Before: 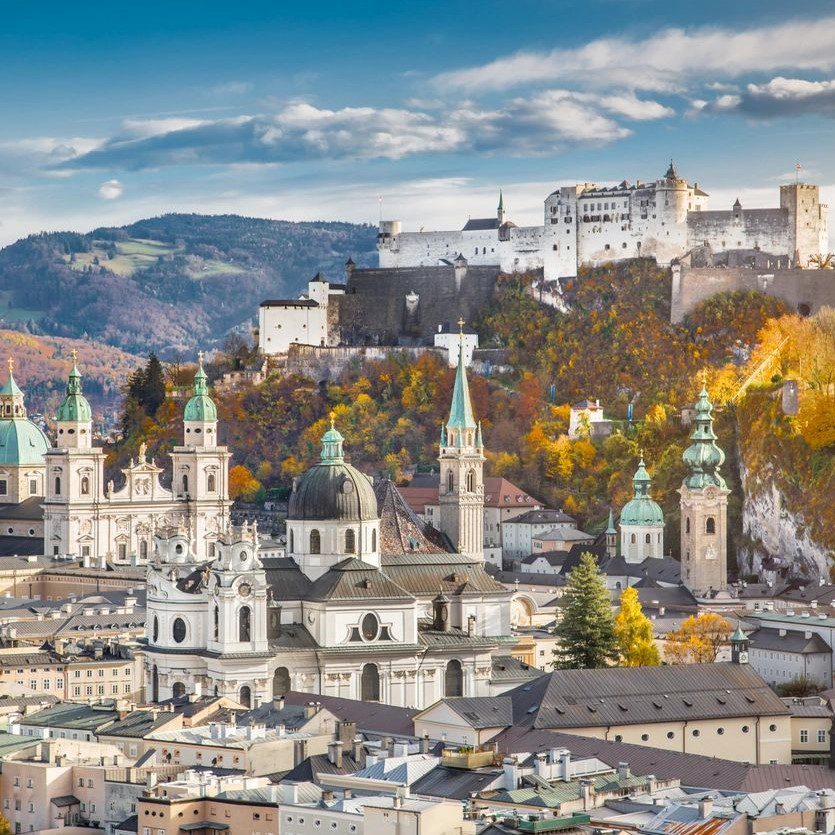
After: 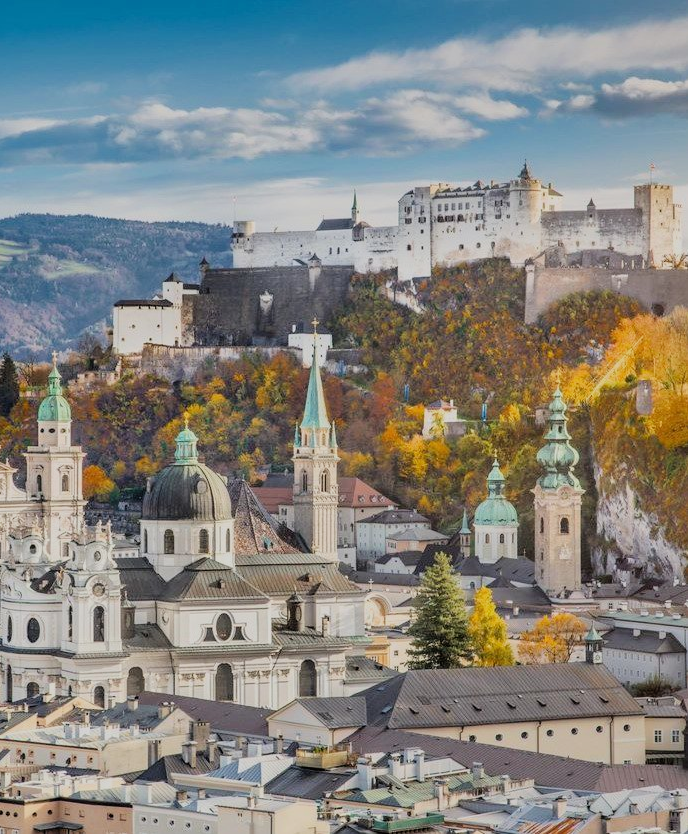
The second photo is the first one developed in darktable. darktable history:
crop: left 17.603%, bottom 0.021%
filmic rgb: black relative exposure -7.65 EV, white relative exposure 4.56 EV, hardness 3.61, color science v6 (2022)
